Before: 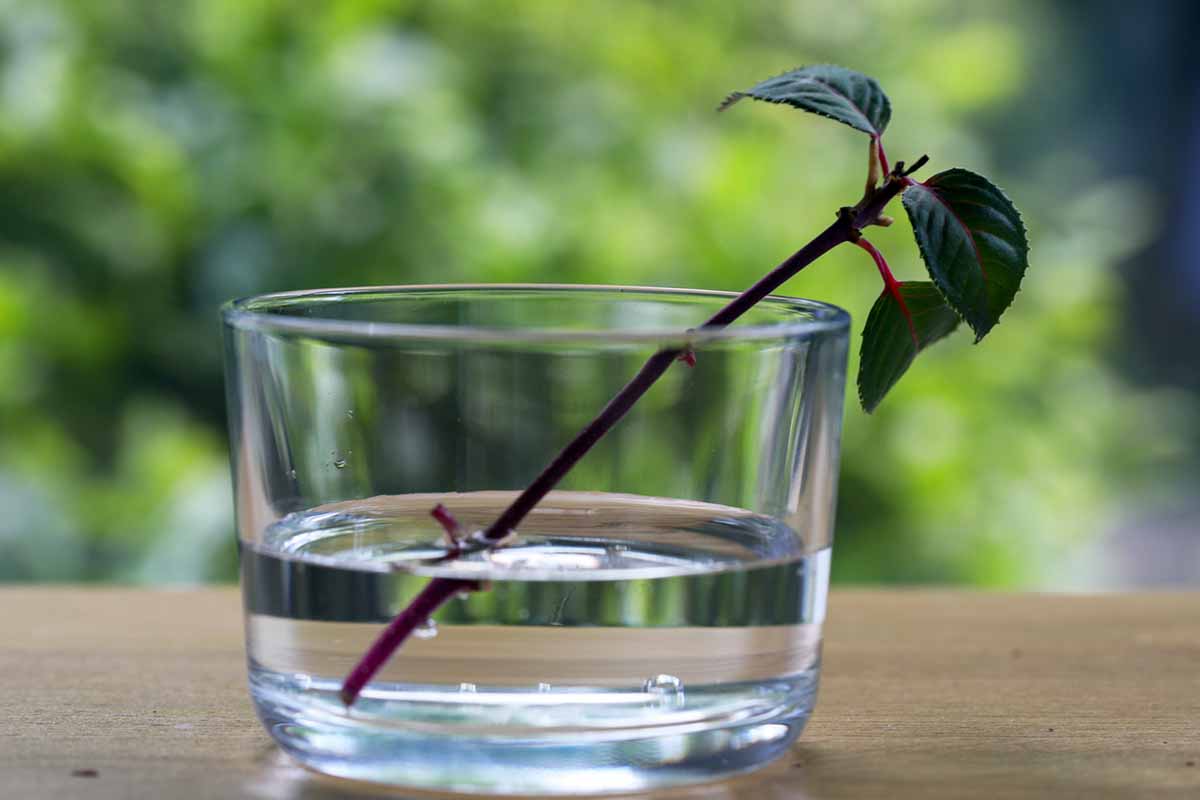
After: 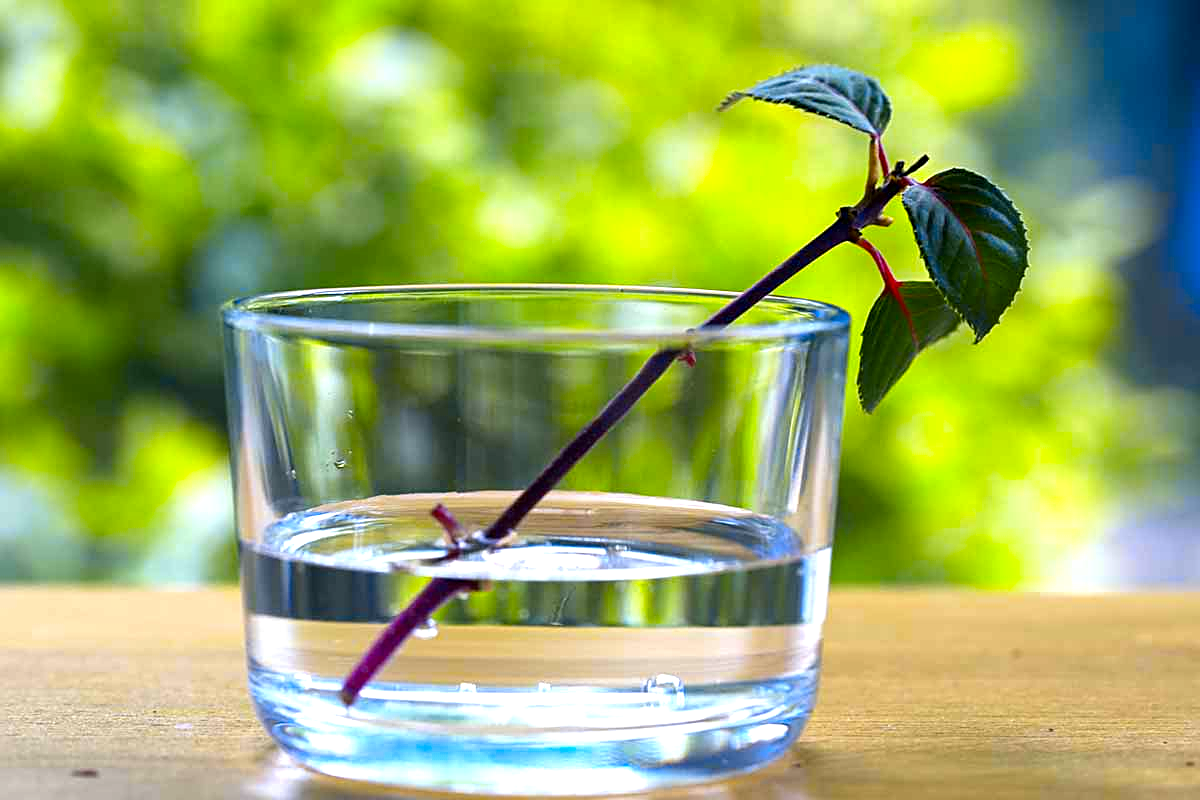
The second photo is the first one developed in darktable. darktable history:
sharpen: on, module defaults
exposure: black level correction 0, exposure 0.9 EV, compensate highlight preservation false
color contrast: green-magenta contrast 1.12, blue-yellow contrast 1.95, unbound 0
